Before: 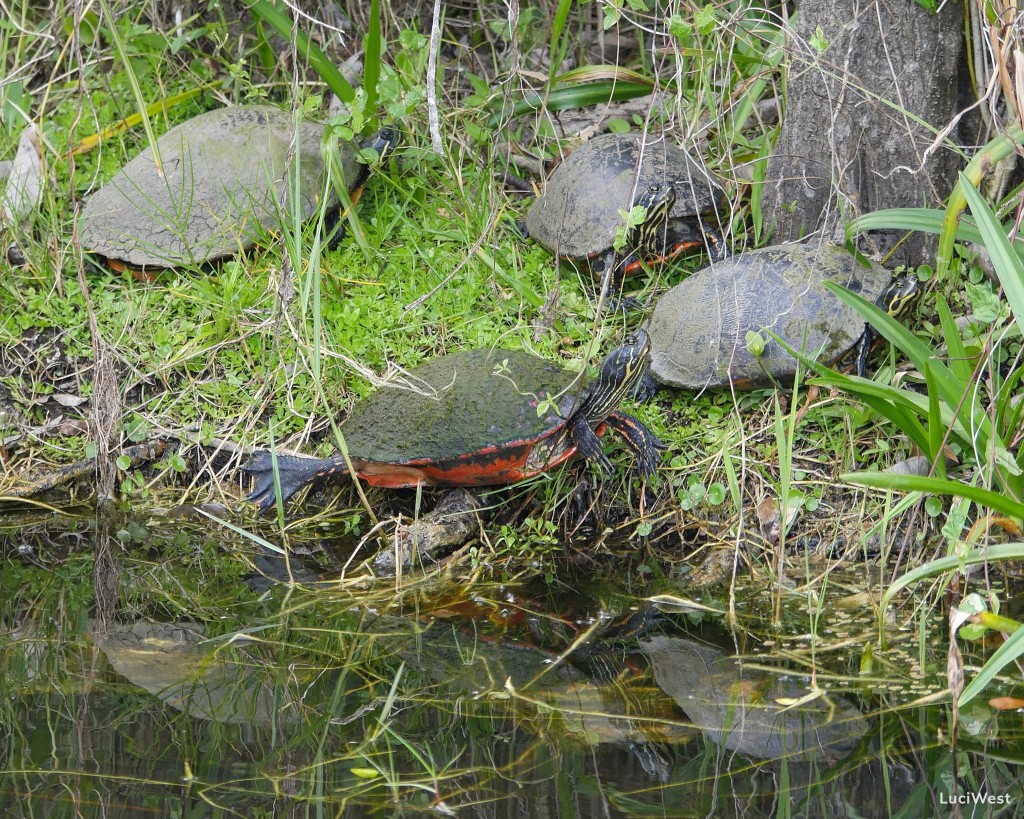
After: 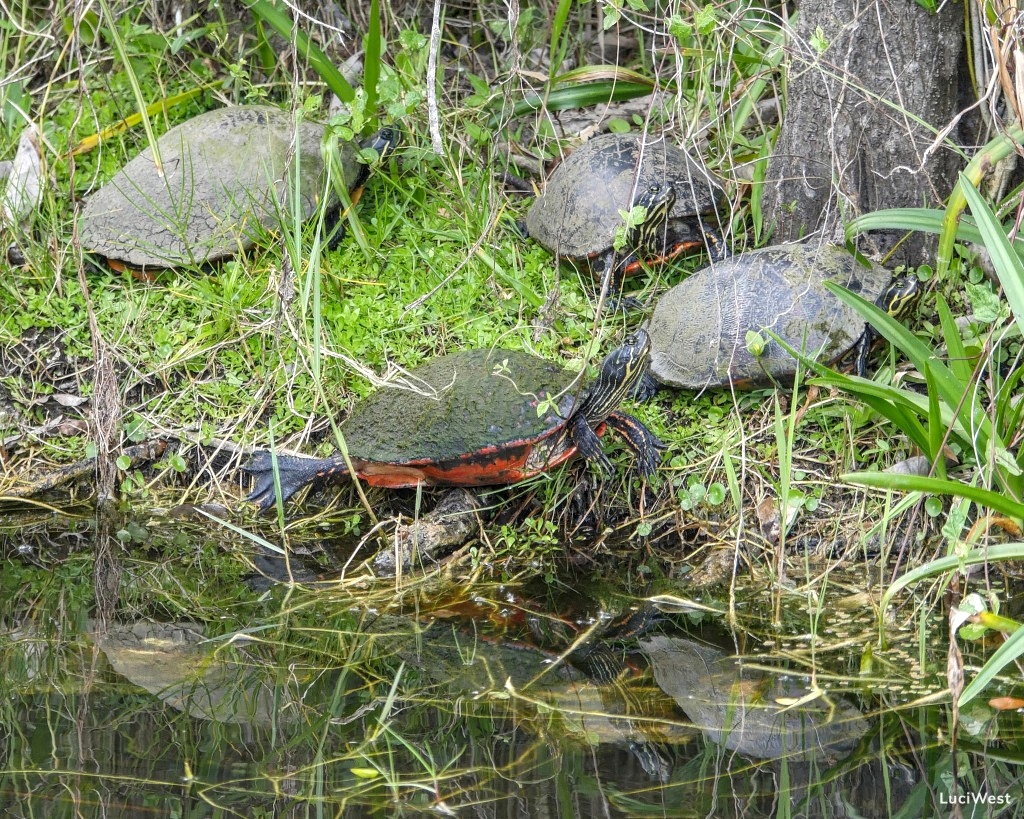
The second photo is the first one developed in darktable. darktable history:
exposure: exposure 0.236 EV, compensate highlight preservation false
shadows and highlights: shadows 32.83, highlights -47.7, soften with gaussian
local contrast: on, module defaults
